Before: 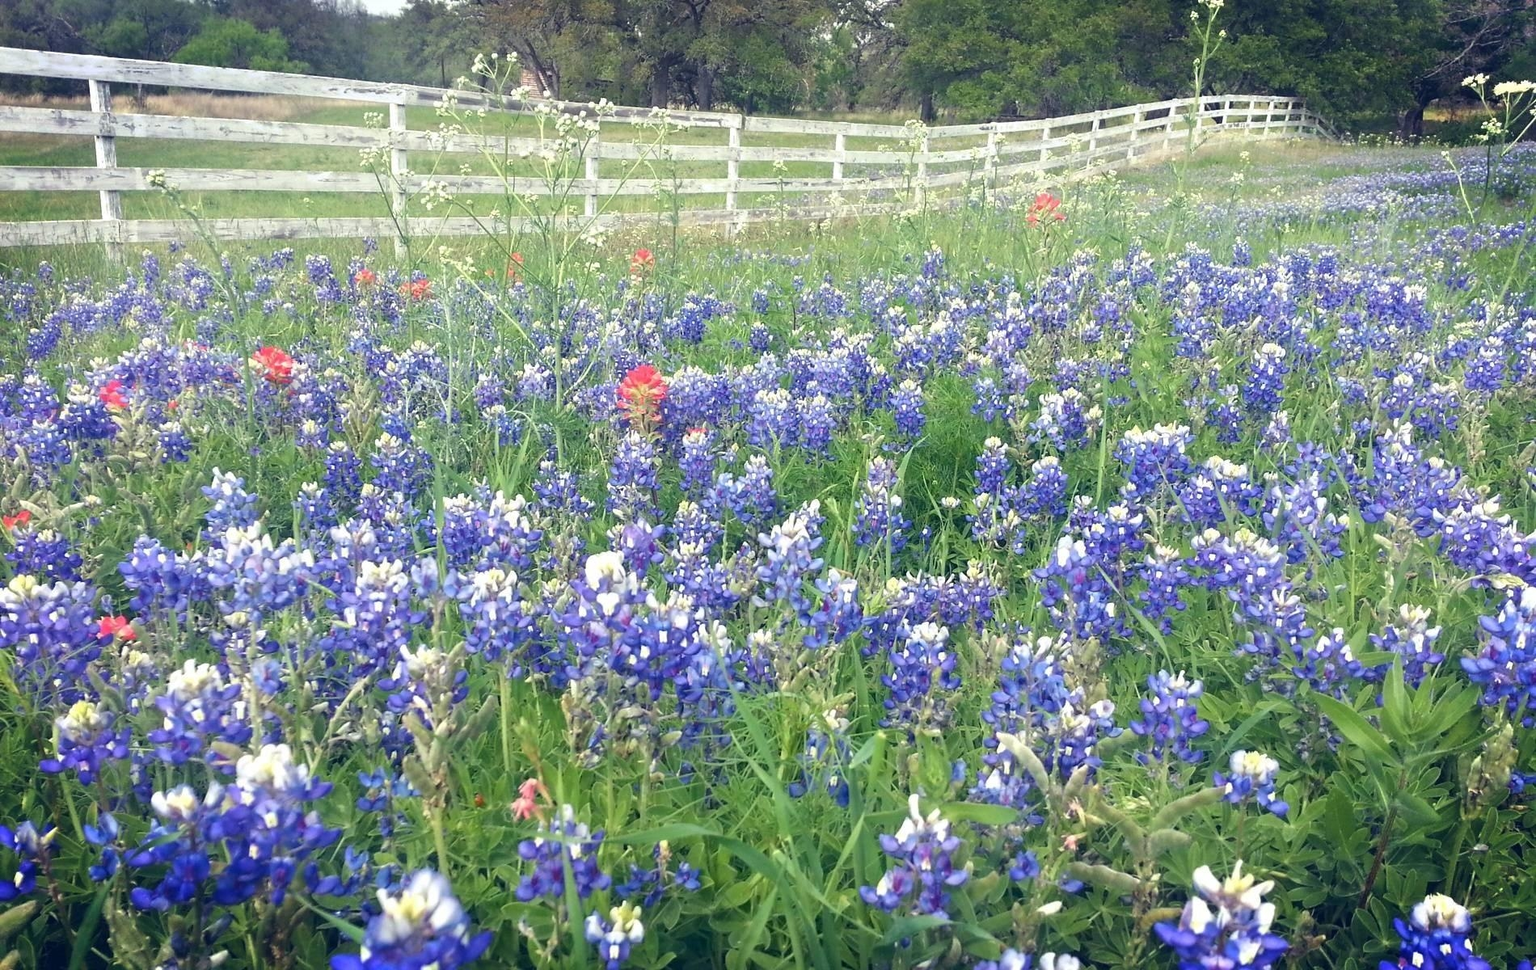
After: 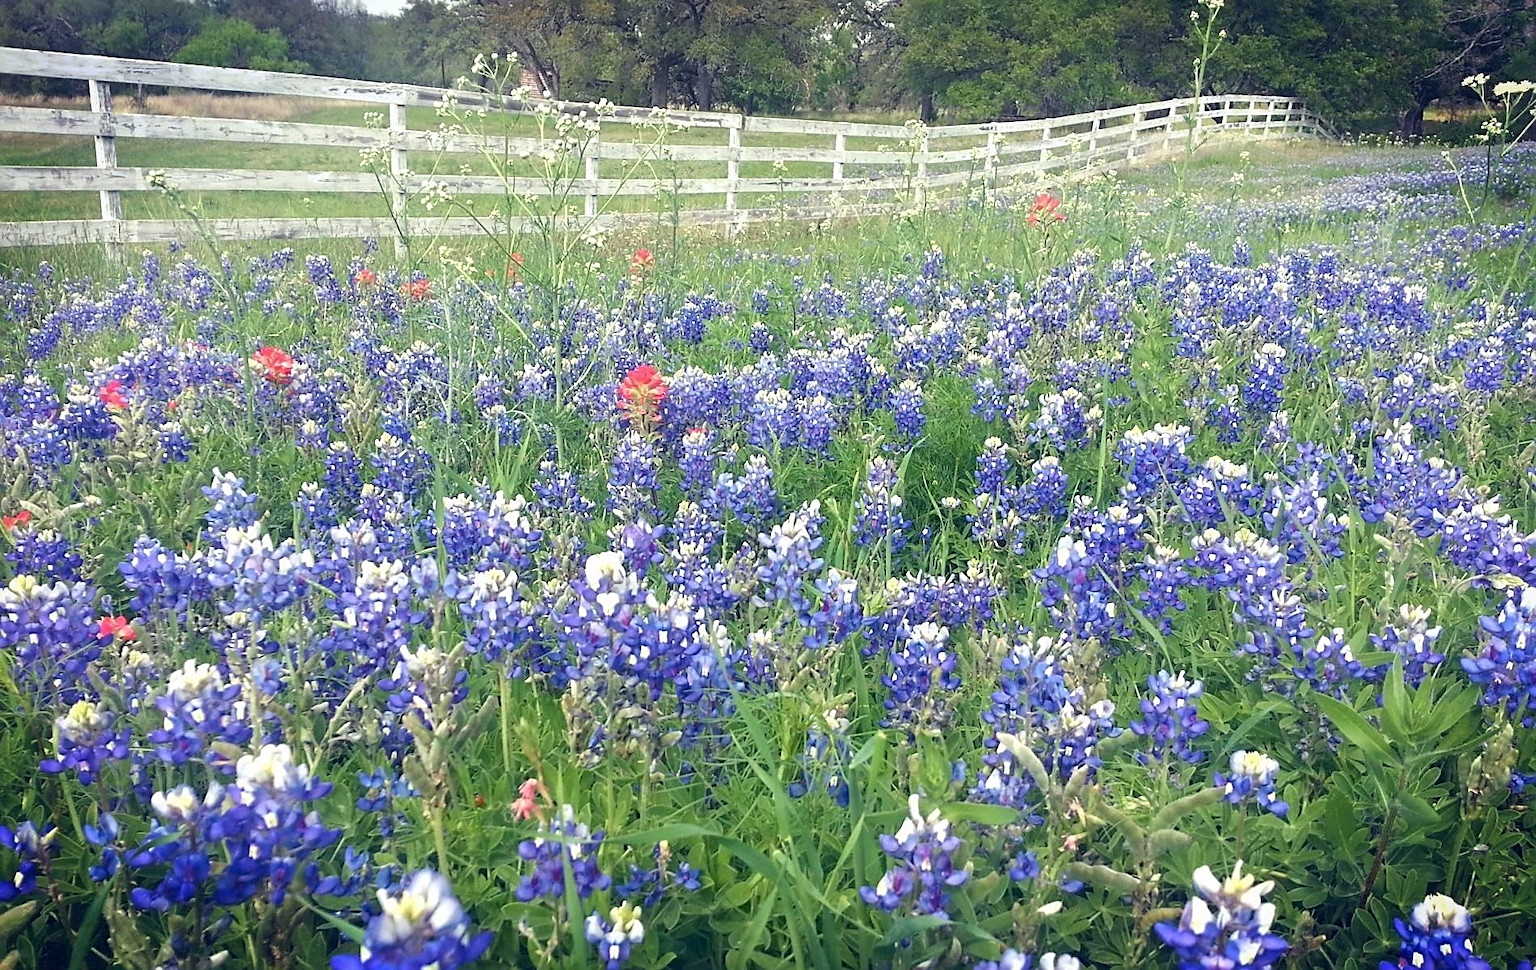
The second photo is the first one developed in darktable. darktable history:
vignetting: fall-off start 84.73%, fall-off radius 80.58%, saturation 0.033, width/height ratio 1.213, dithering 8-bit output, unbound false
sharpen: on, module defaults
